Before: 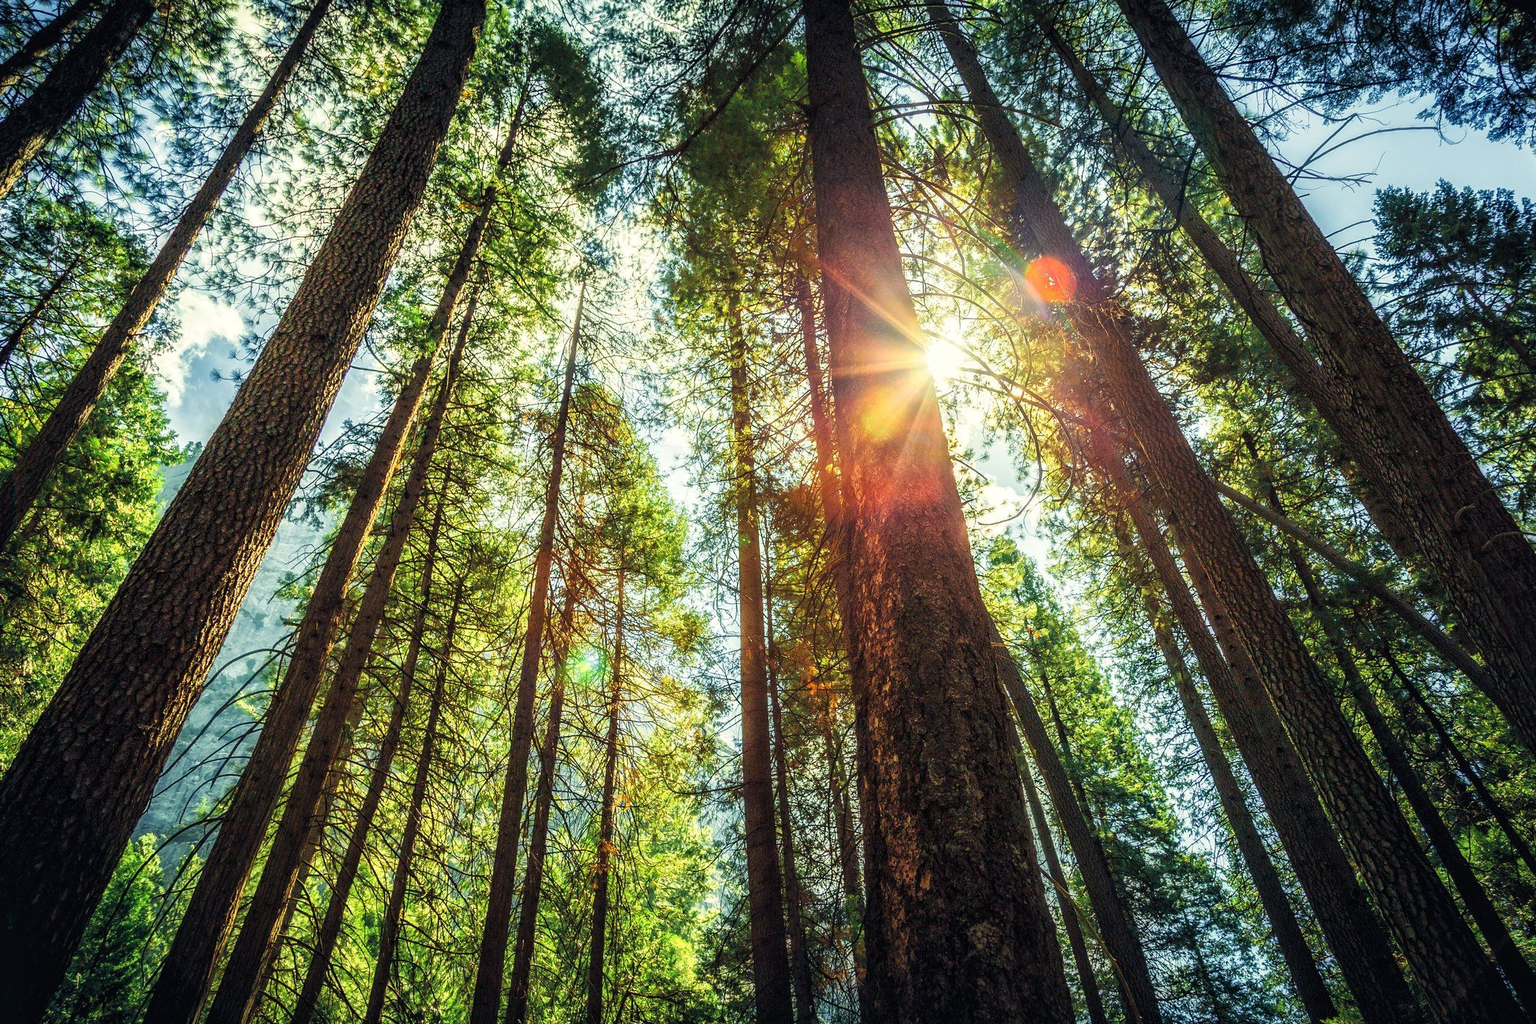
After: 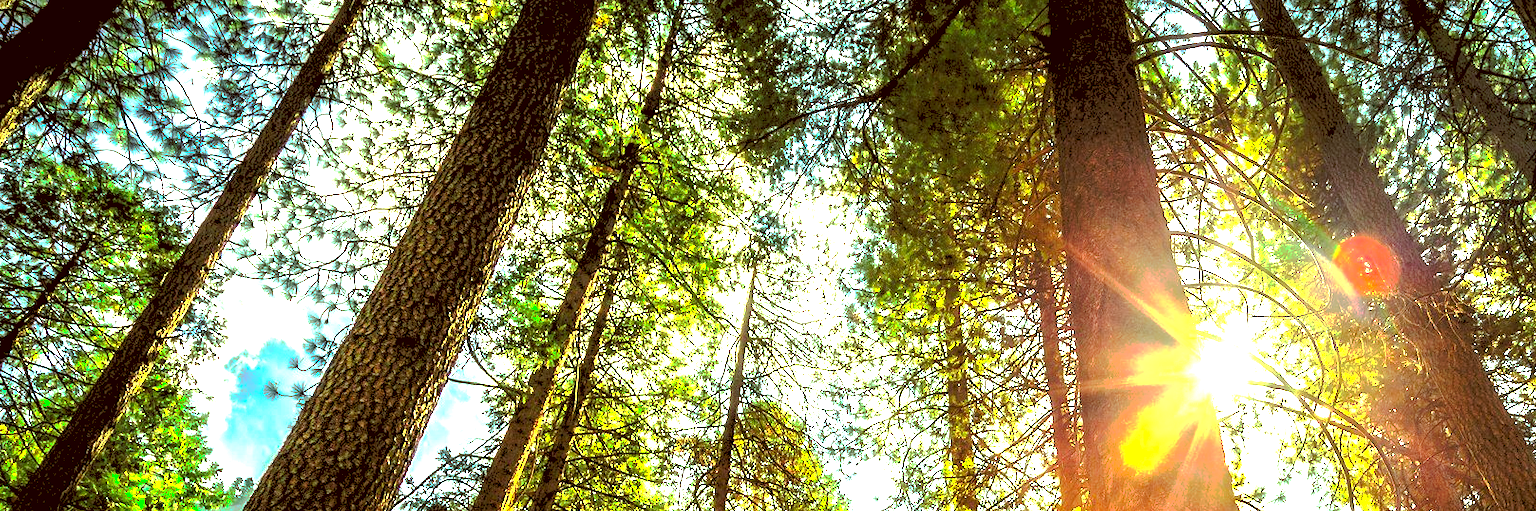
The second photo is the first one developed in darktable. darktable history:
crop: left 0.579%, top 7.627%, right 23.167%, bottom 54.275%
color correction: highlights a* -5.3, highlights b* 9.8, shadows a* 9.8, shadows b* 24.26
exposure: black level correction 0.012, exposure 0.7 EV, compensate exposure bias true, compensate highlight preservation false
tone curve: curves: ch0 [(0, 0) (0.003, 0.149) (0.011, 0.152) (0.025, 0.154) (0.044, 0.164) (0.069, 0.179) (0.1, 0.194) (0.136, 0.211) (0.177, 0.232) (0.224, 0.258) (0.277, 0.289) (0.335, 0.326) (0.399, 0.371) (0.468, 0.438) (0.543, 0.504) (0.623, 0.569) (0.709, 0.642) (0.801, 0.716) (0.898, 0.775) (1, 1)], preserve colors none
rgb levels: levels [[0.01, 0.419, 0.839], [0, 0.5, 1], [0, 0.5, 1]]
